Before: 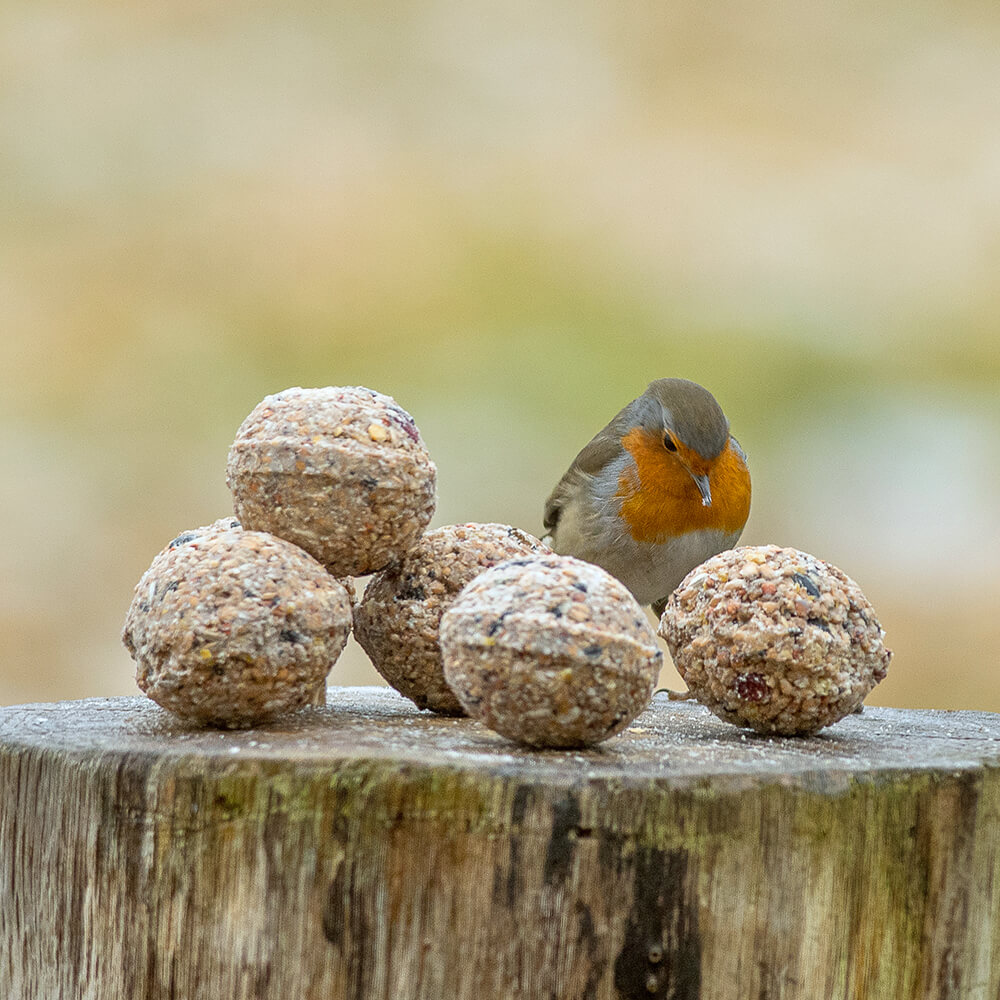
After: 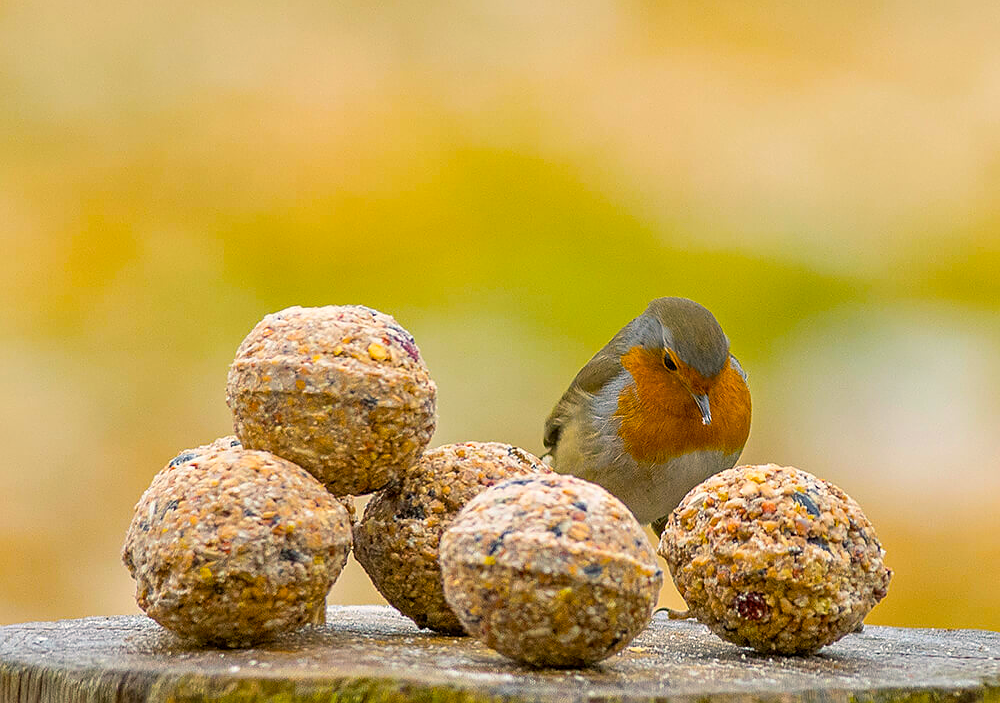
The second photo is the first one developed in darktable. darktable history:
sharpen: radius 1.027
crop and rotate: top 8.104%, bottom 21.541%
color balance rgb: highlights gain › chroma 3.025%, highlights gain › hue 60.16°, linear chroma grading › global chroma 5.932%, perceptual saturation grading › global saturation 74.857%, perceptual saturation grading › shadows -29.522%
